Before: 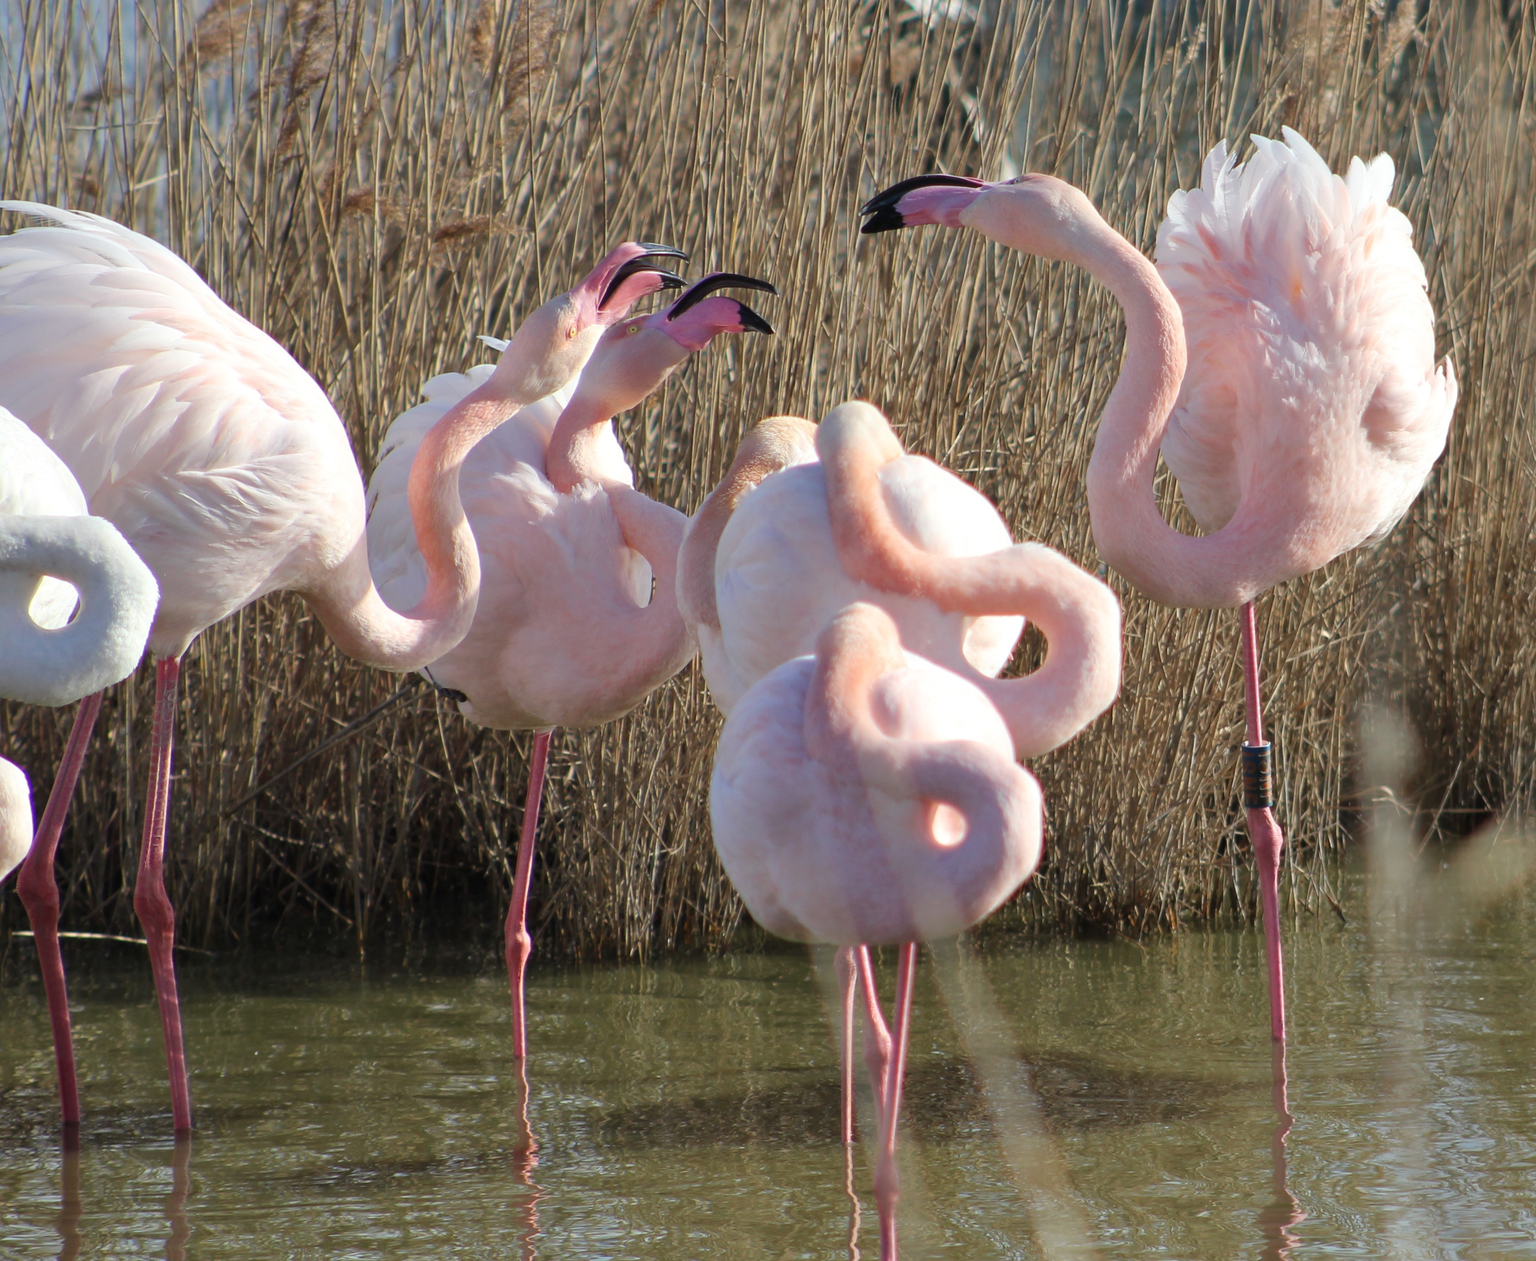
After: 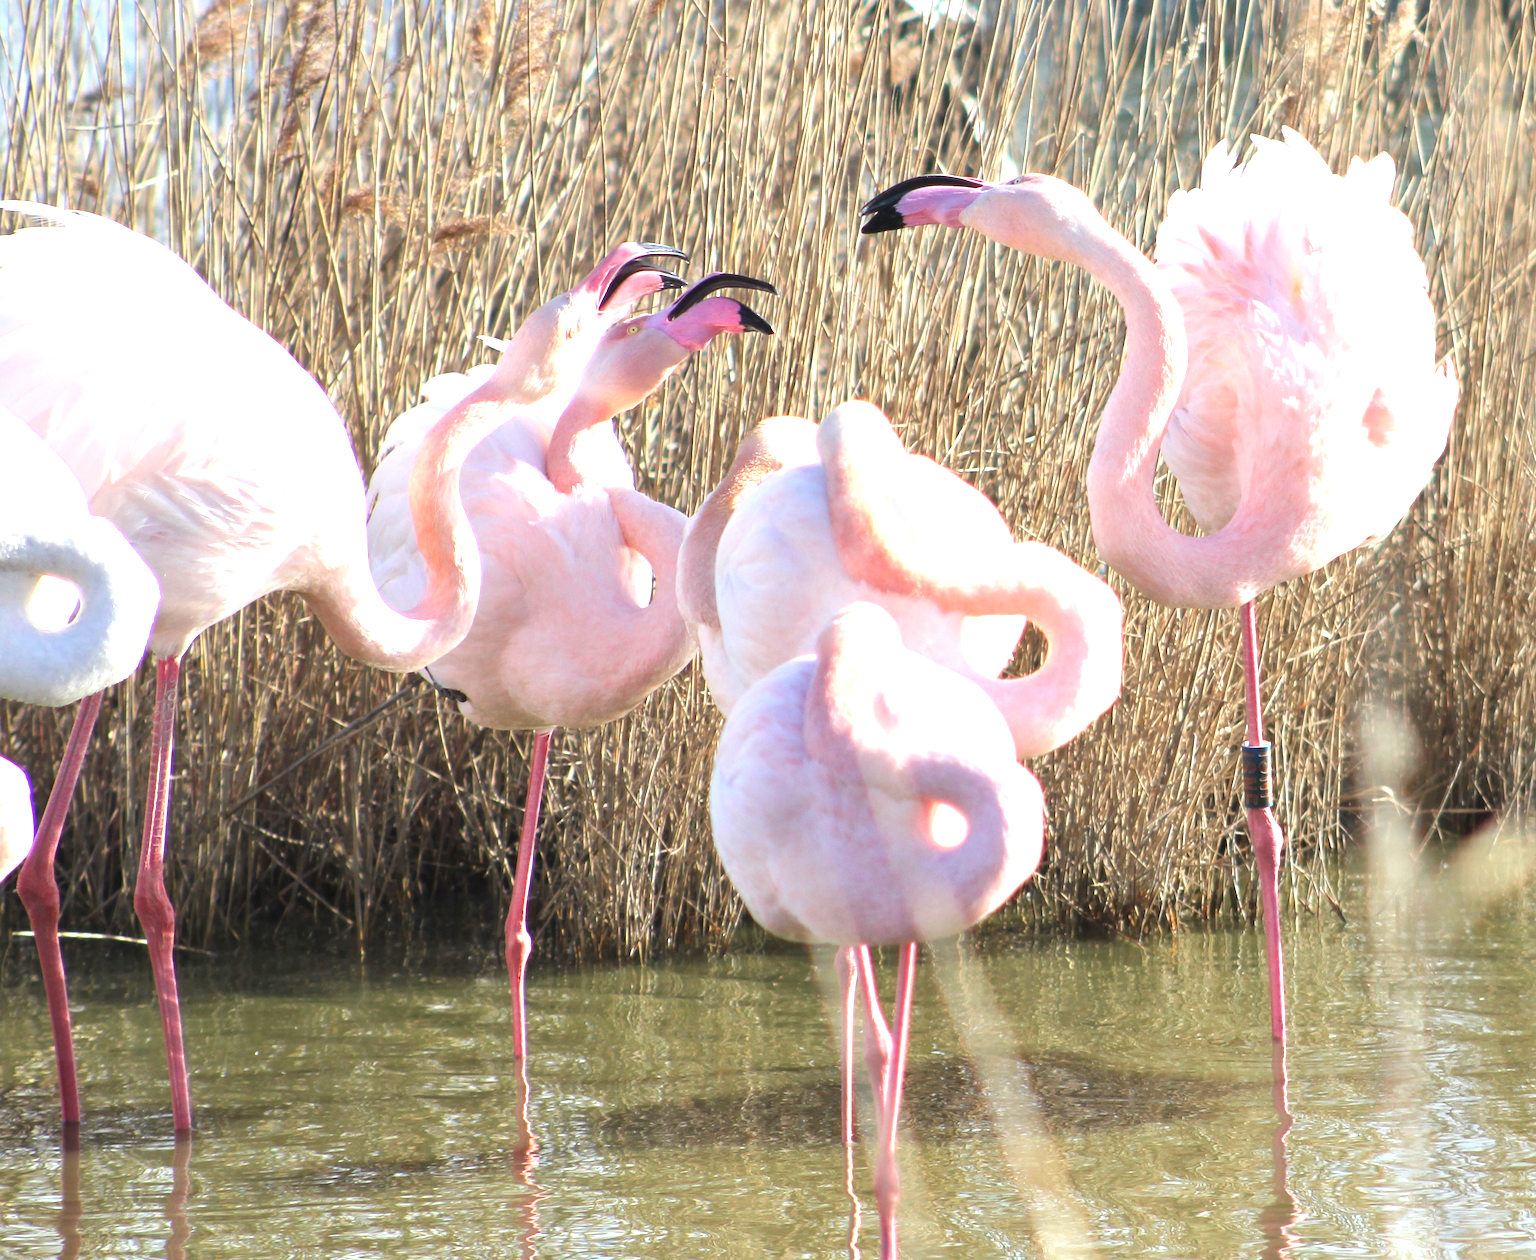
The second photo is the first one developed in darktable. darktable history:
exposure: black level correction 0, exposure 1.45 EV, compensate highlight preservation false
